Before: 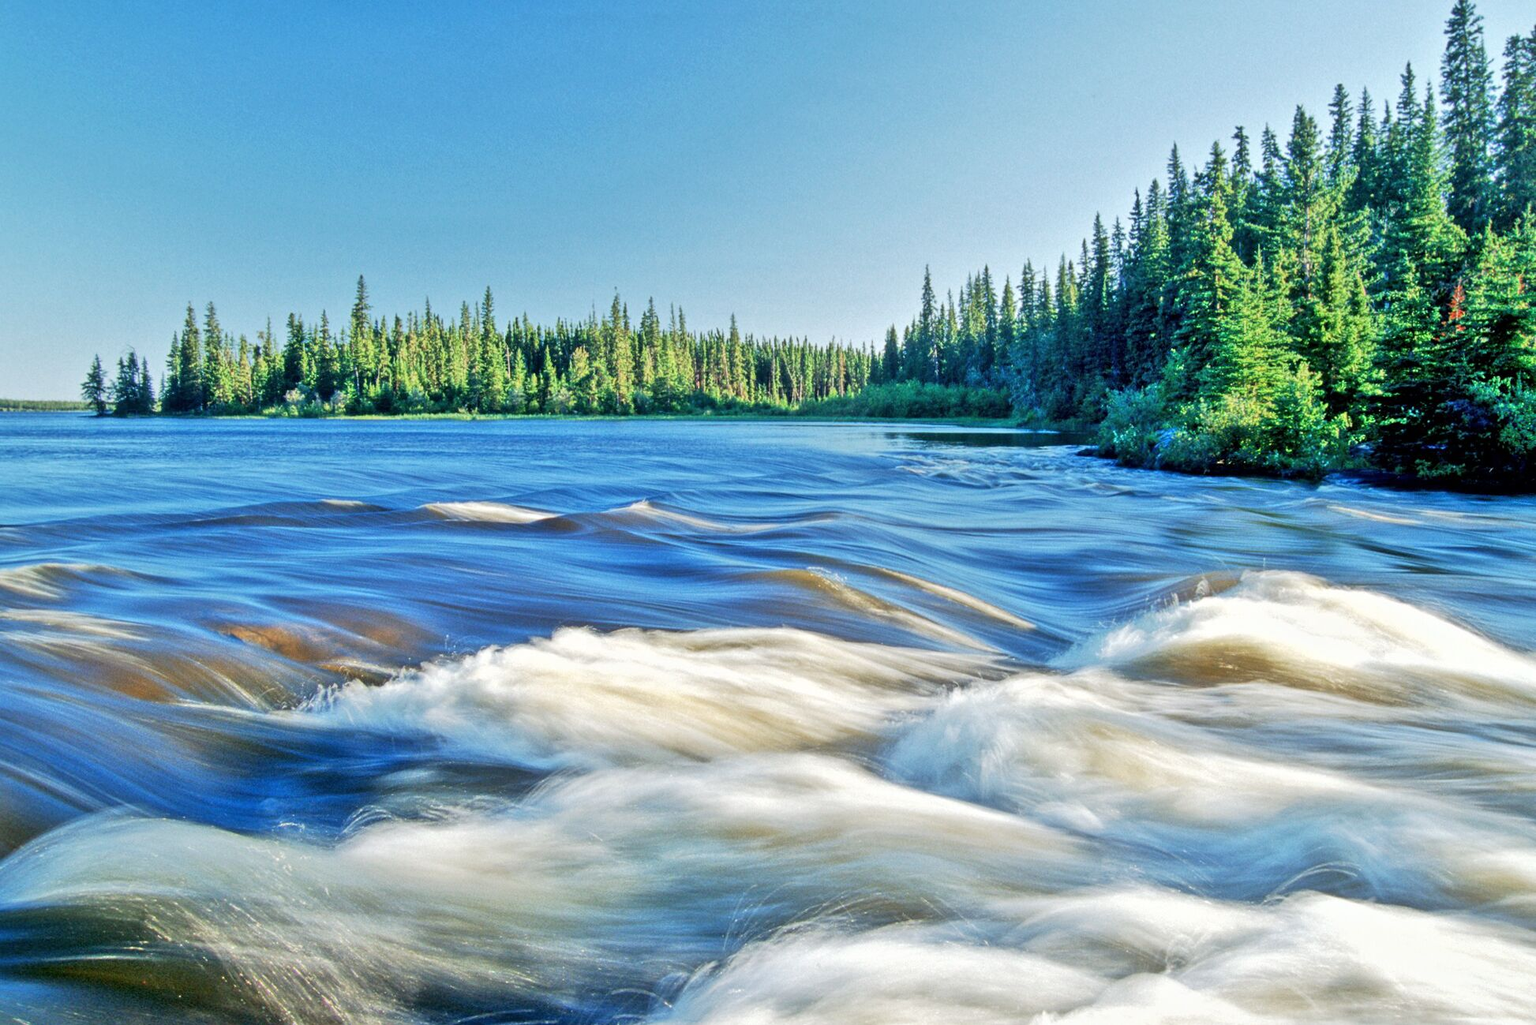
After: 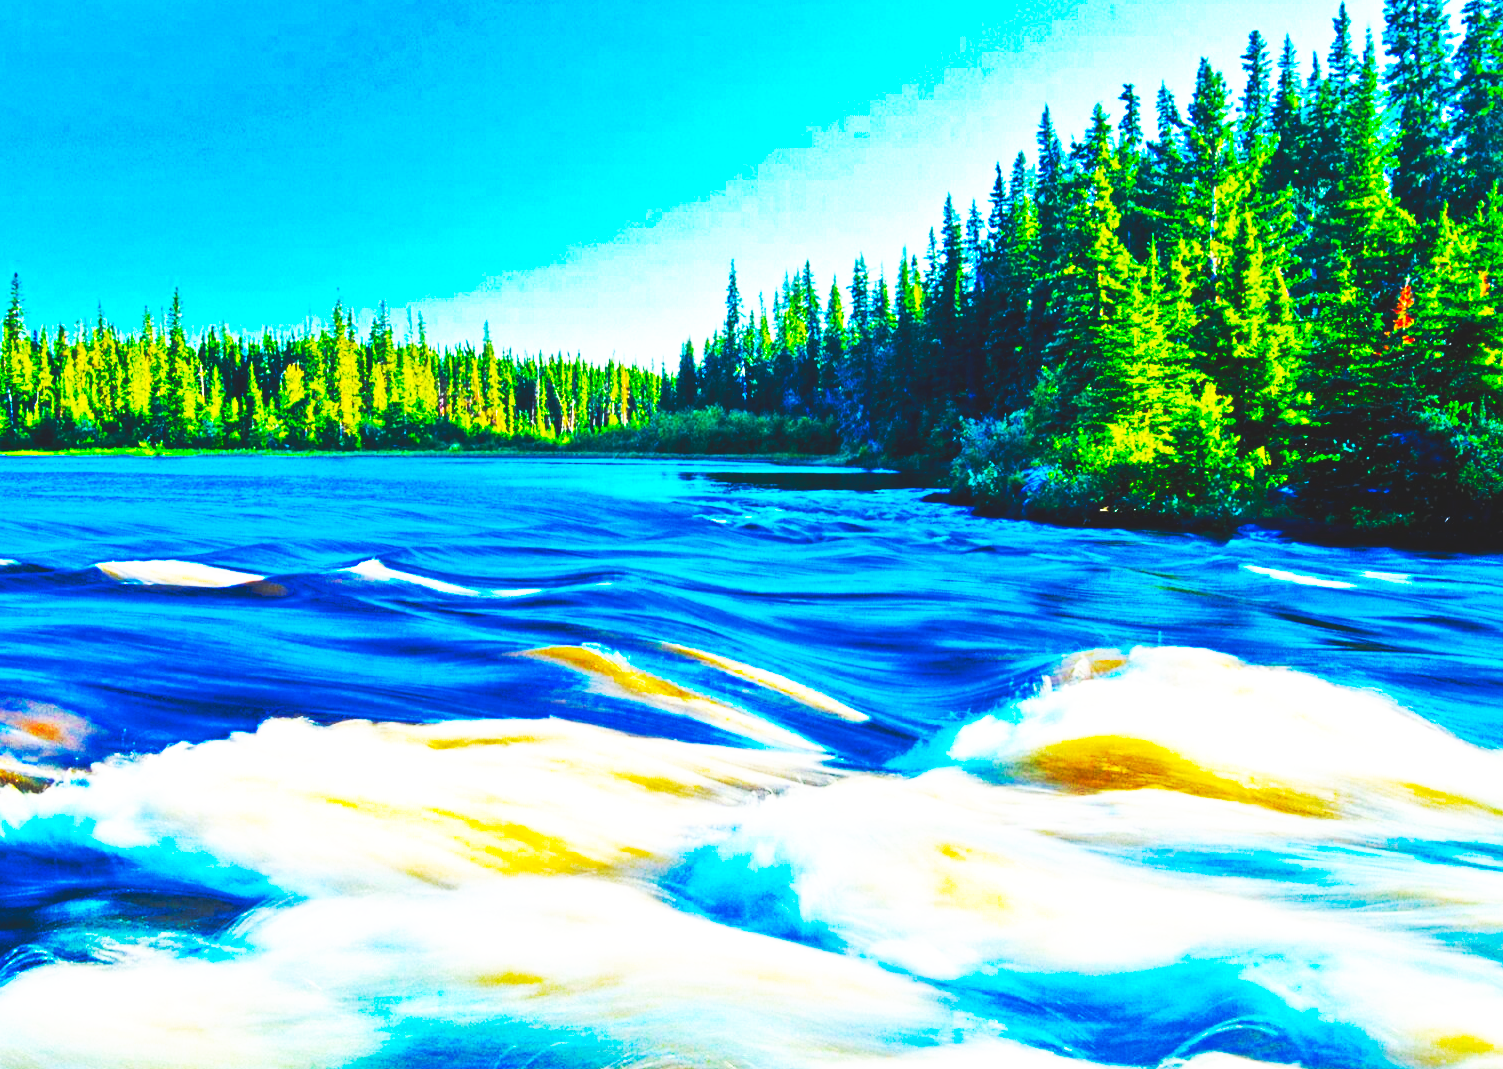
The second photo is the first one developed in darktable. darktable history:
exposure: exposure 0.201 EV, compensate highlight preservation false
crop: left 22.731%, top 5.882%, bottom 11.754%
base curve: curves: ch0 [(0, 0.015) (0.085, 0.116) (0.134, 0.298) (0.19, 0.545) (0.296, 0.764) (0.599, 0.982) (1, 1)], preserve colors none
color balance rgb: shadows lift › luminance -9.555%, linear chroma grading › highlights 99.758%, linear chroma grading › global chroma 23.657%, perceptual saturation grading › global saturation 31.036%, saturation formula JzAzBz (2021)
